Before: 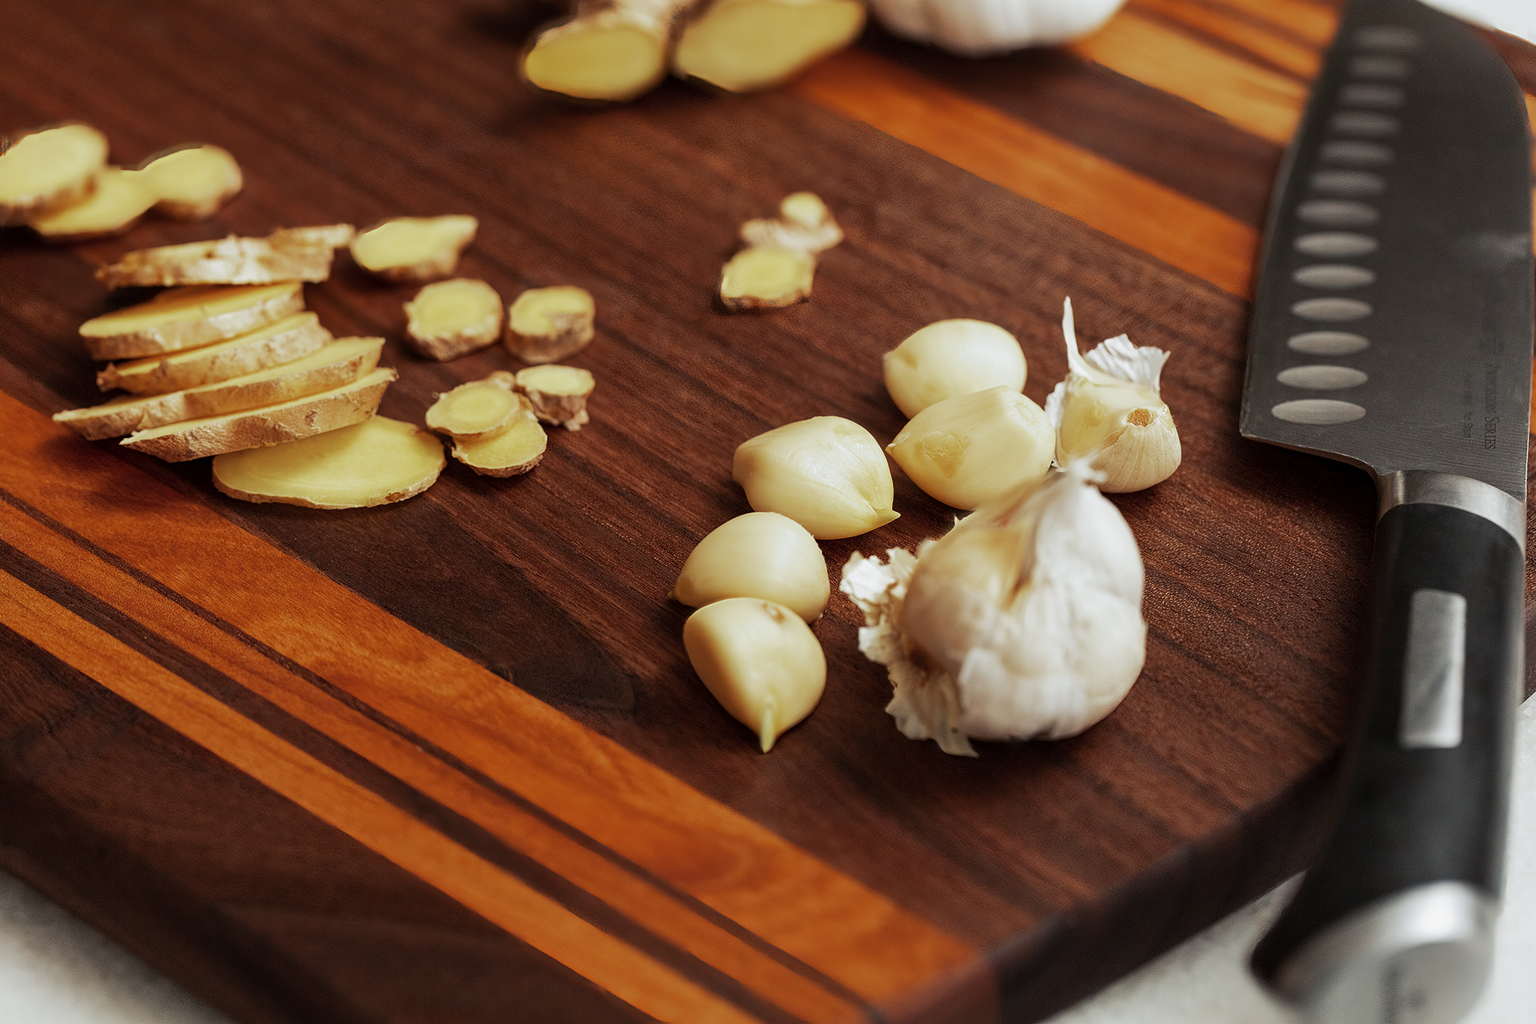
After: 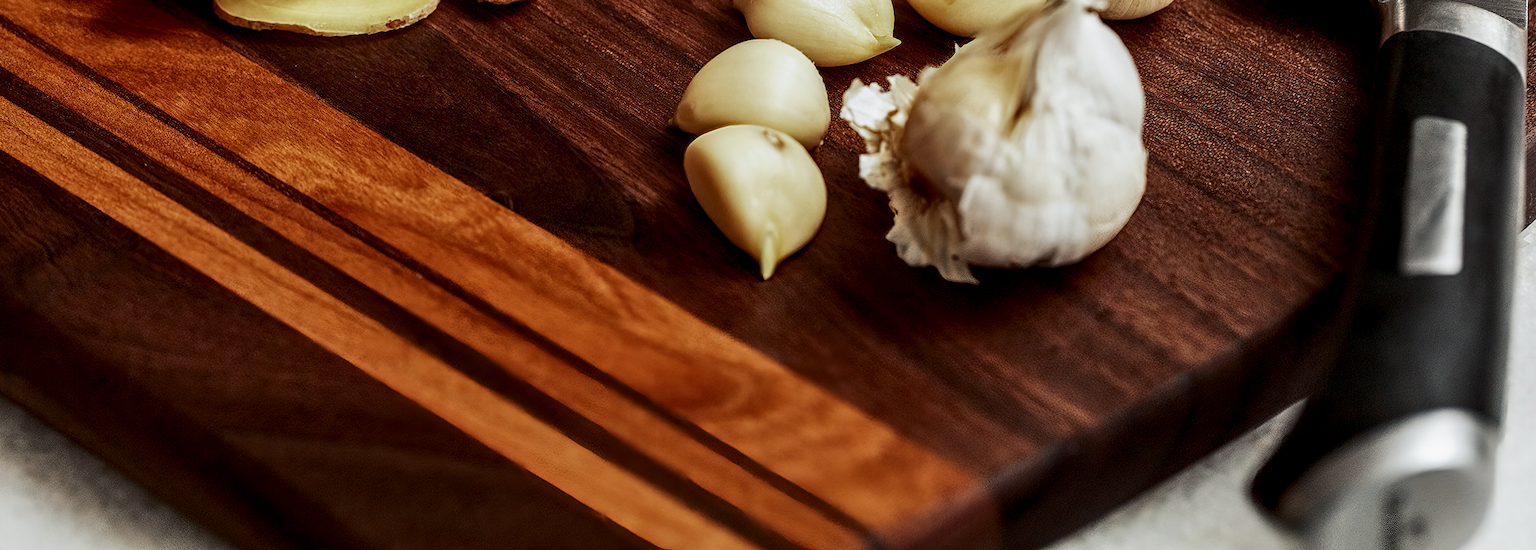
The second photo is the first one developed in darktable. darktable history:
crop and rotate: top 46.237%
local contrast: detail 150%
tone equalizer: -8 EV 0.25 EV, -7 EV 0.417 EV, -6 EV 0.417 EV, -5 EV 0.25 EV, -3 EV -0.25 EV, -2 EV -0.417 EV, -1 EV -0.417 EV, +0 EV -0.25 EV, edges refinement/feathering 500, mask exposure compensation -1.57 EV, preserve details guided filter
contrast brightness saturation: contrast 0.28
